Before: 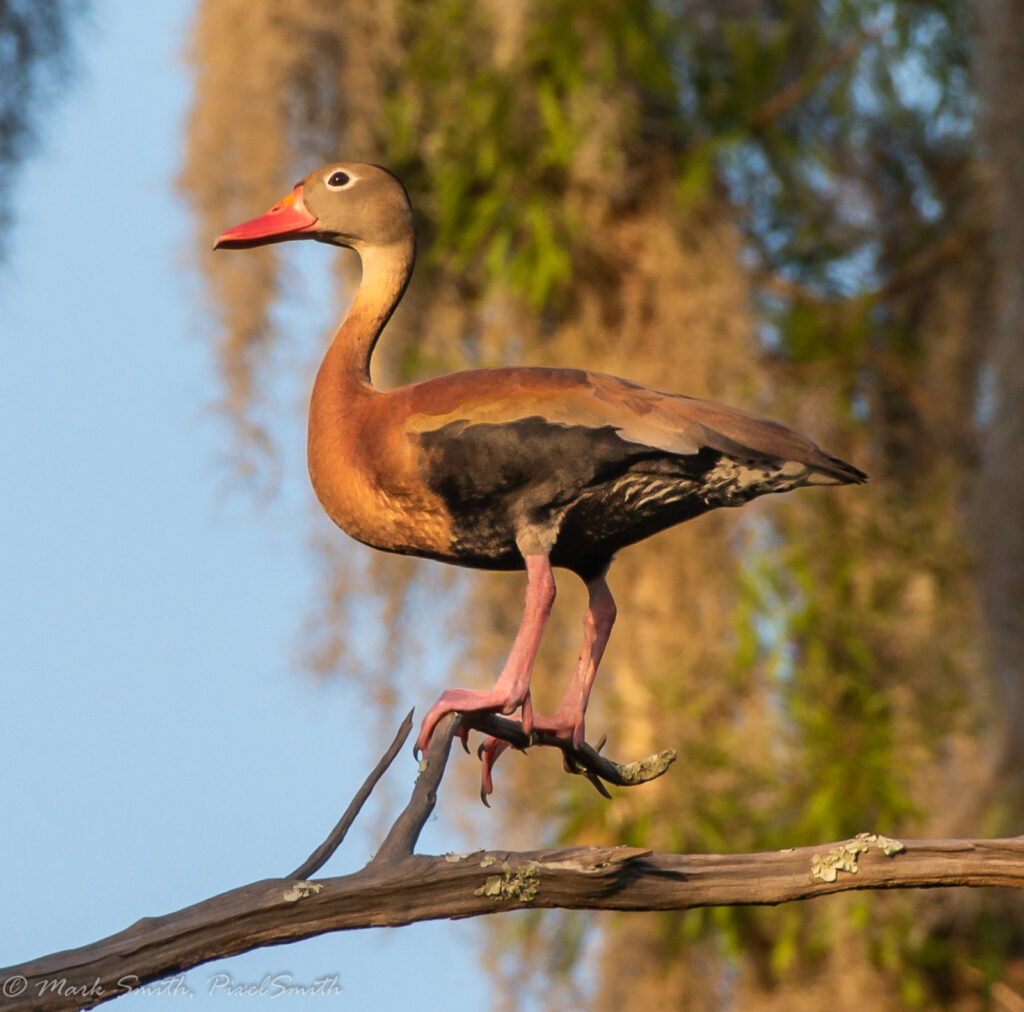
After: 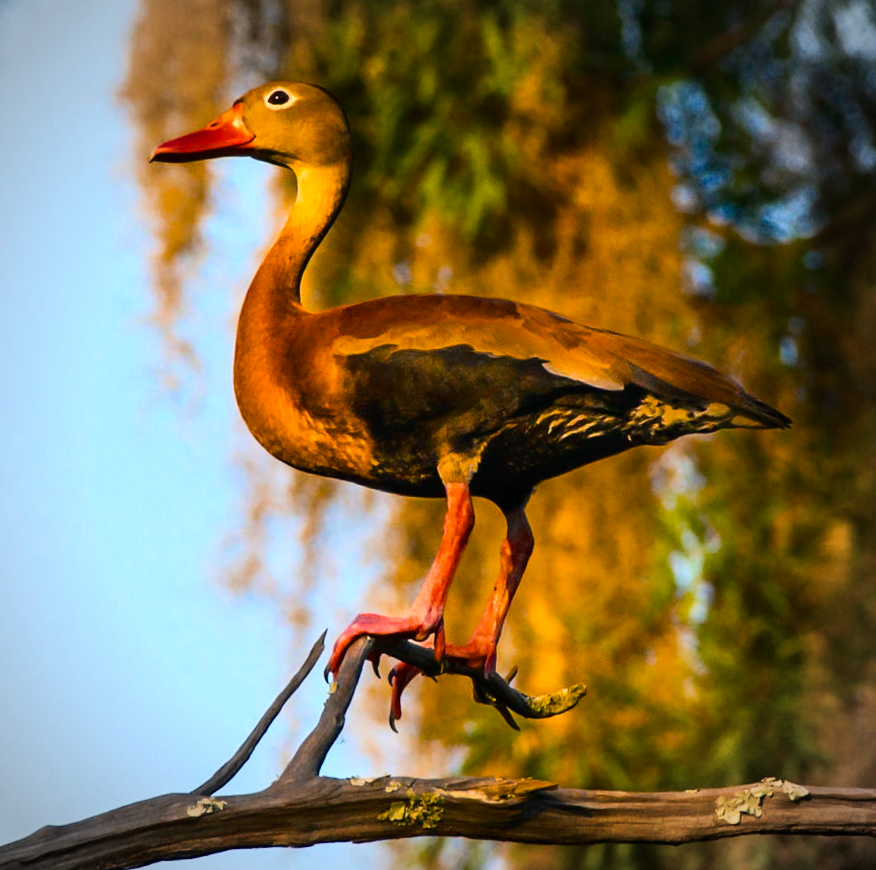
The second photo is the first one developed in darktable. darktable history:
crop and rotate: angle -2.9°, left 5.404%, top 5.166%, right 4.708%, bottom 4.566%
base curve: curves: ch0 [(0, 0) (0.032, 0.025) (0.121, 0.166) (0.206, 0.329) (0.605, 0.79) (1, 1)]
vignetting: unbound false
color balance rgb: shadows lift › chroma 5.648%, shadows lift › hue 237°, perceptual saturation grading › global saturation 40.575%, perceptual brilliance grading › highlights 14.461%, perceptual brilliance grading › mid-tones -6.675%, perceptual brilliance grading › shadows -26.395%, global vibrance 10.353%, saturation formula JzAzBz (2021)
